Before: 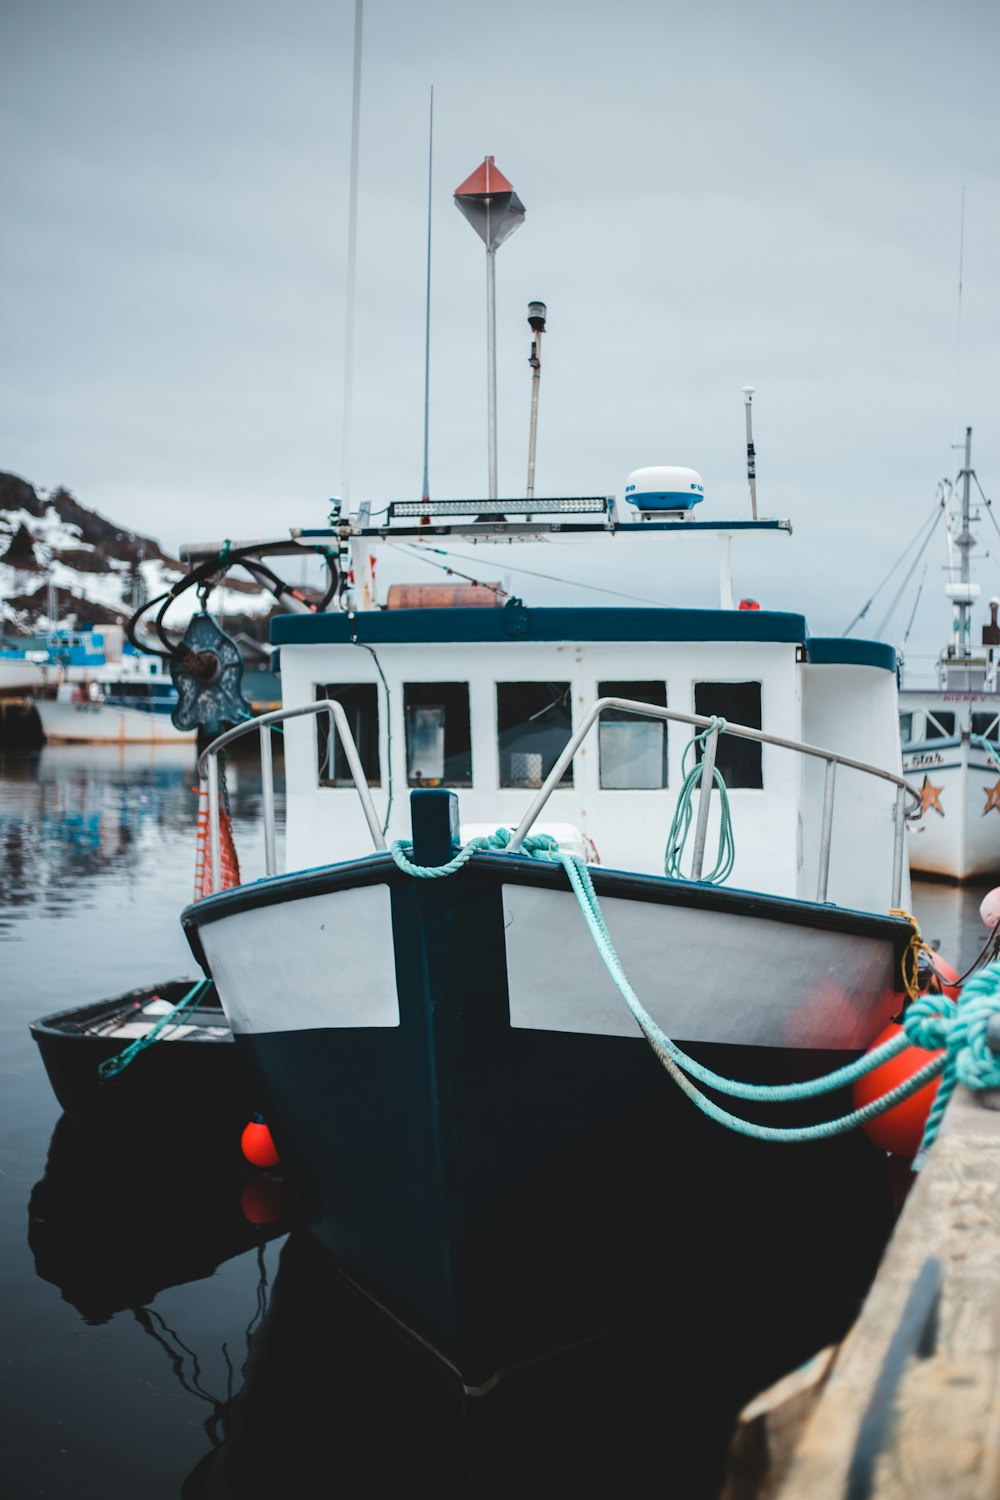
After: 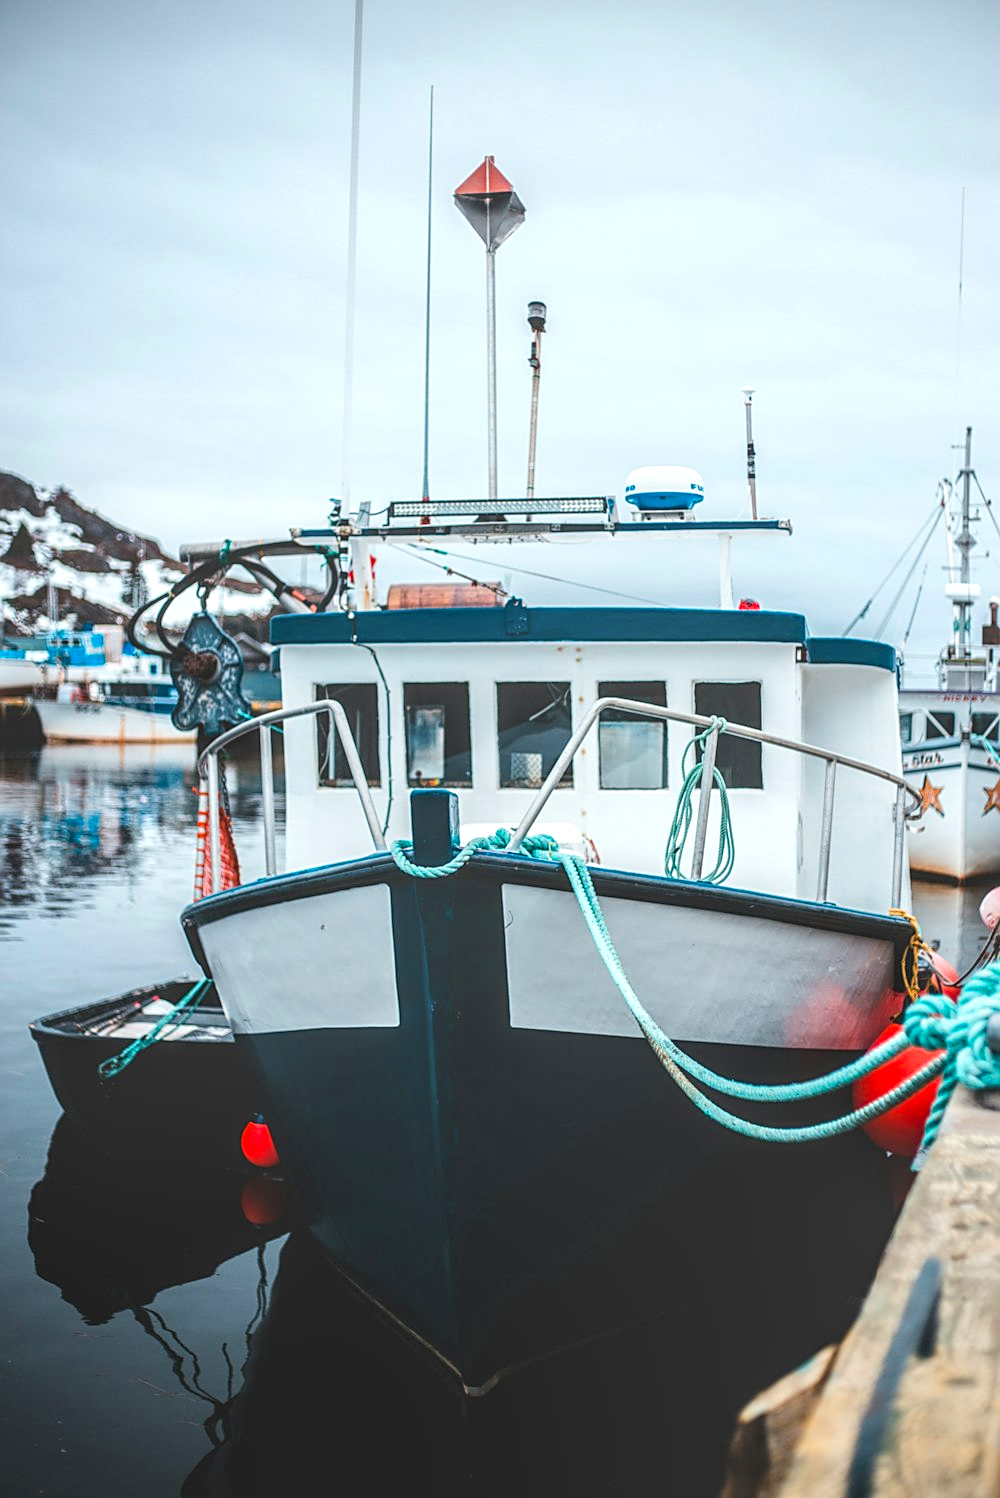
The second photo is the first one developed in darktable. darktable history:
crop: bottom 0.071%
sharpen: on, module defaults
local contrast: highlights 0%, shadows 0%, detail 133%
vibrance: on, module defaults
exposure: black level correction 0, exposure 0.5 EV, compensate exposure bias true, compensate highlight preservation false
contrast brightness saturation: contrast 0.1, brightness 0.03, saturation 0.09
tone equalizer: on, module defaults
